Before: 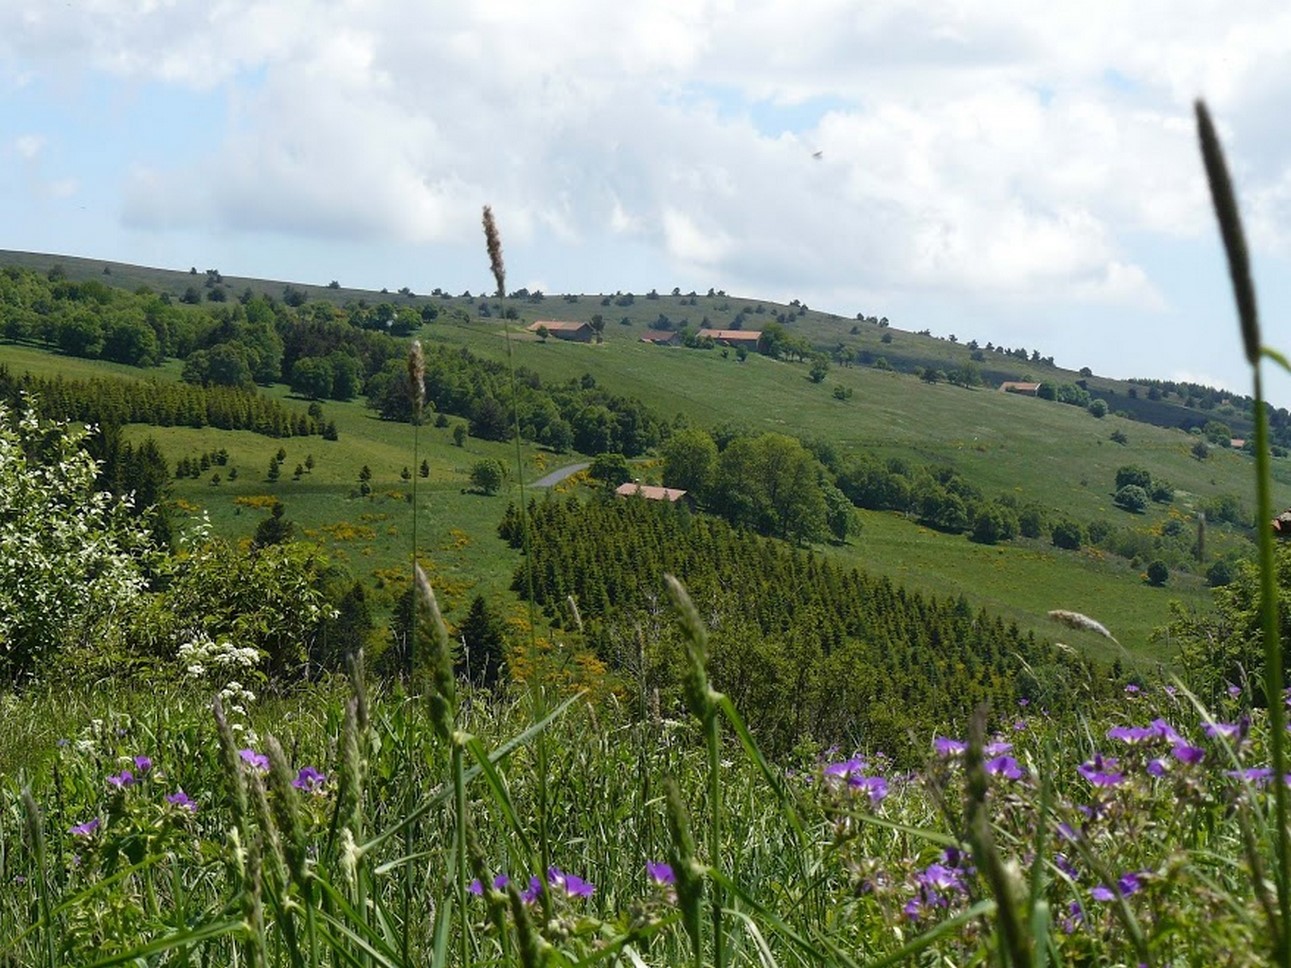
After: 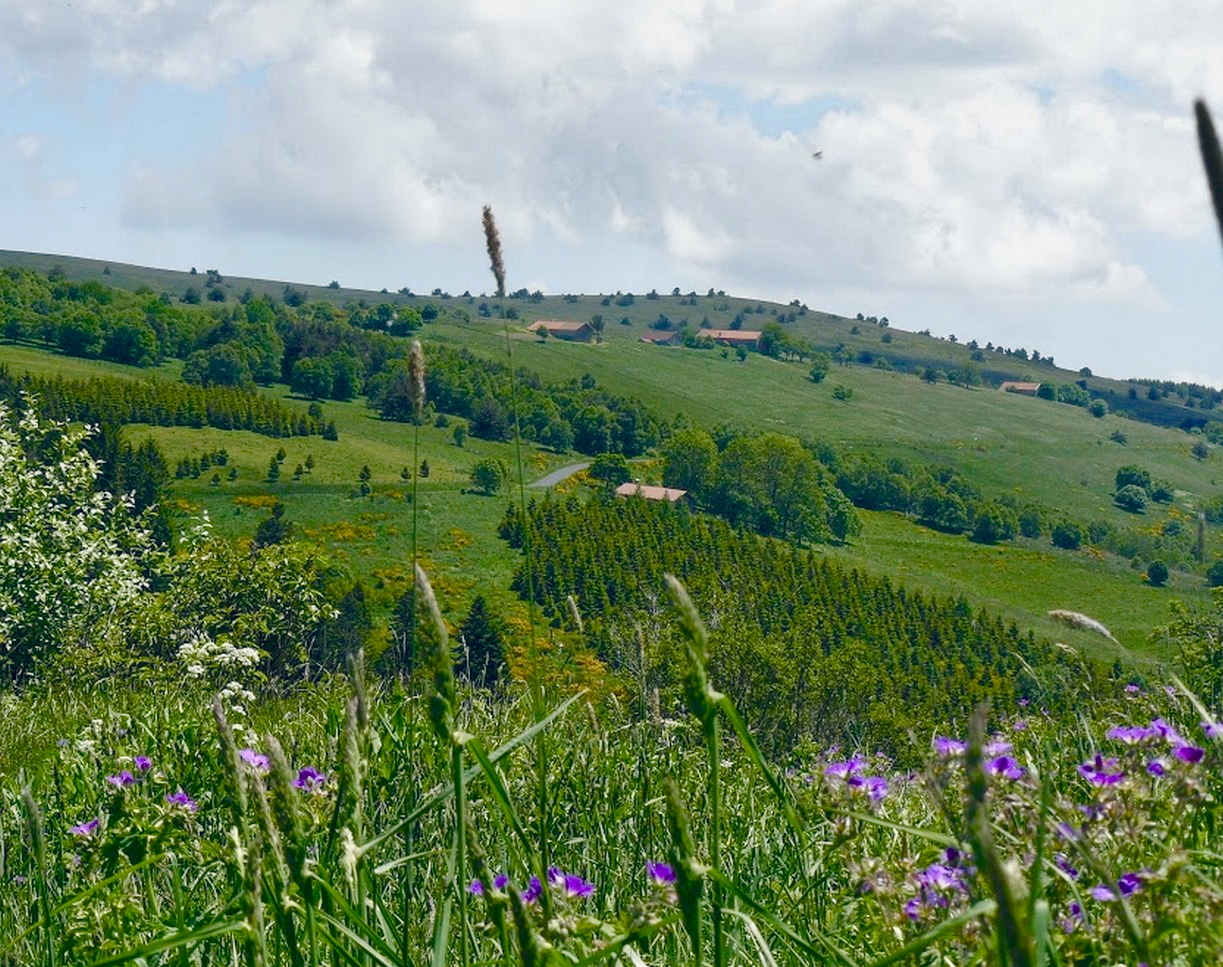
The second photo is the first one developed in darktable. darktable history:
color balance rgb: shadows lift › chroma 2.041%, shadows lift › hue 216.04°, global offset › chroma 0.06%, global offset › hue 253.9°, linear chroma grading › global chroma 3.245%, perceptual saturation grading › global saturation 20%, perceptual saturation grading › highlights -49.111%, perceptual saturation grading › shadows 25.074%, perceptual brilliance grading › global brilliance 9.863%, perceptual brilliance grading › shadows 14.244%, global vibrance -7.243%, contrast -13.474%, saturation formula JzAzBz (2021)
crop and rotate: left 0%, right 5.215%
shadows and highlights: low approximation 0.01, soften with gaussian
